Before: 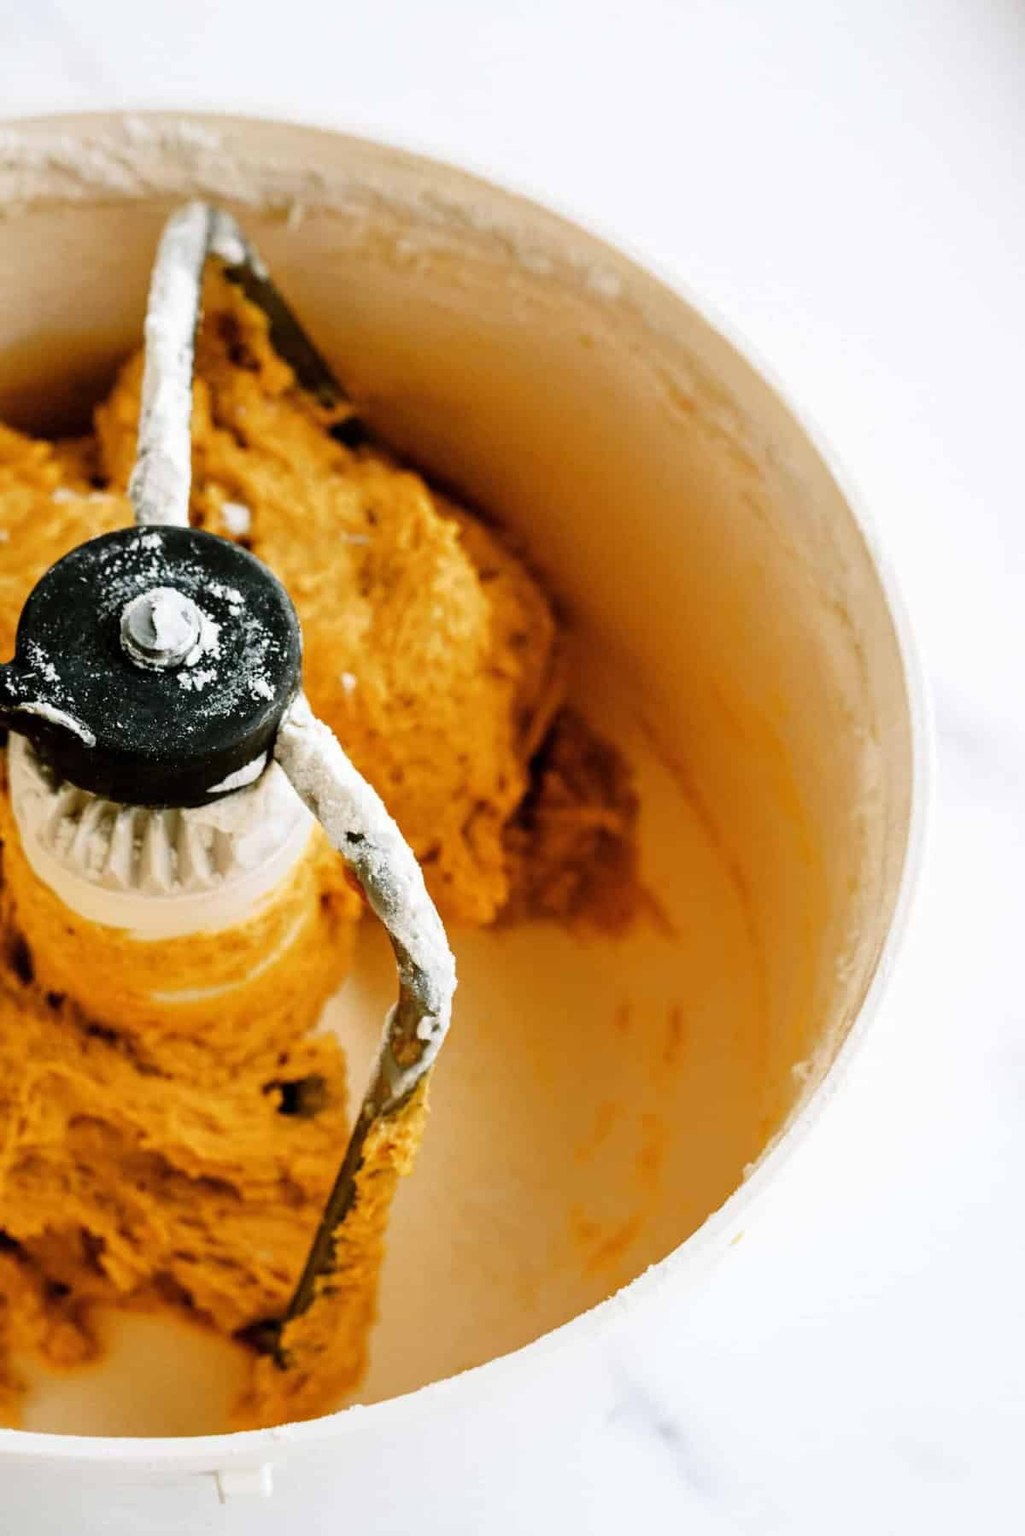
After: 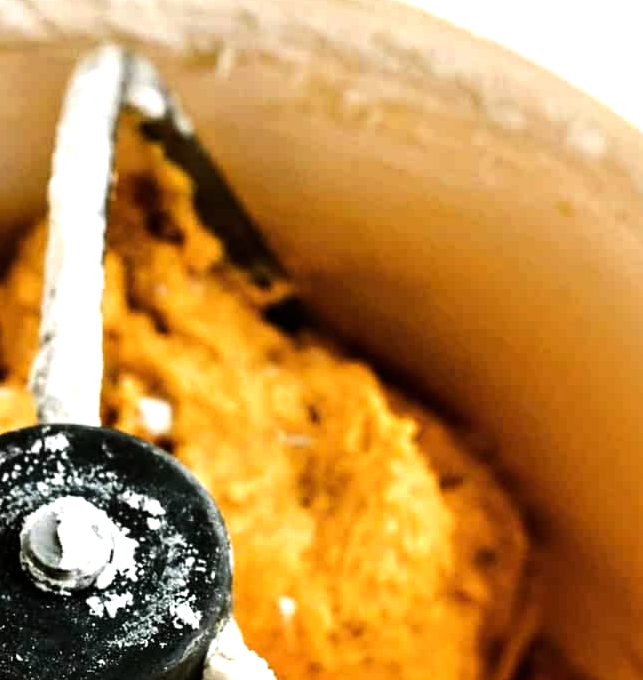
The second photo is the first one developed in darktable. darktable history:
crop: left 10.121%, top 10.631%, right 36.218%, bottom 51.526%
tone equalizer: -8 EV -0.75 EV, -7 EV -0.7 EV, -6 EV -0.6 EV, -5 EV -0.4 EV, -3 EV 0.4 EV, -2 EV 0.6 EV, -1 EV 0.7 EV, +0 EV 0.75 EV, edges refinement/feathering 500, mask exposure compensation -1.57 EV, preserve details no
